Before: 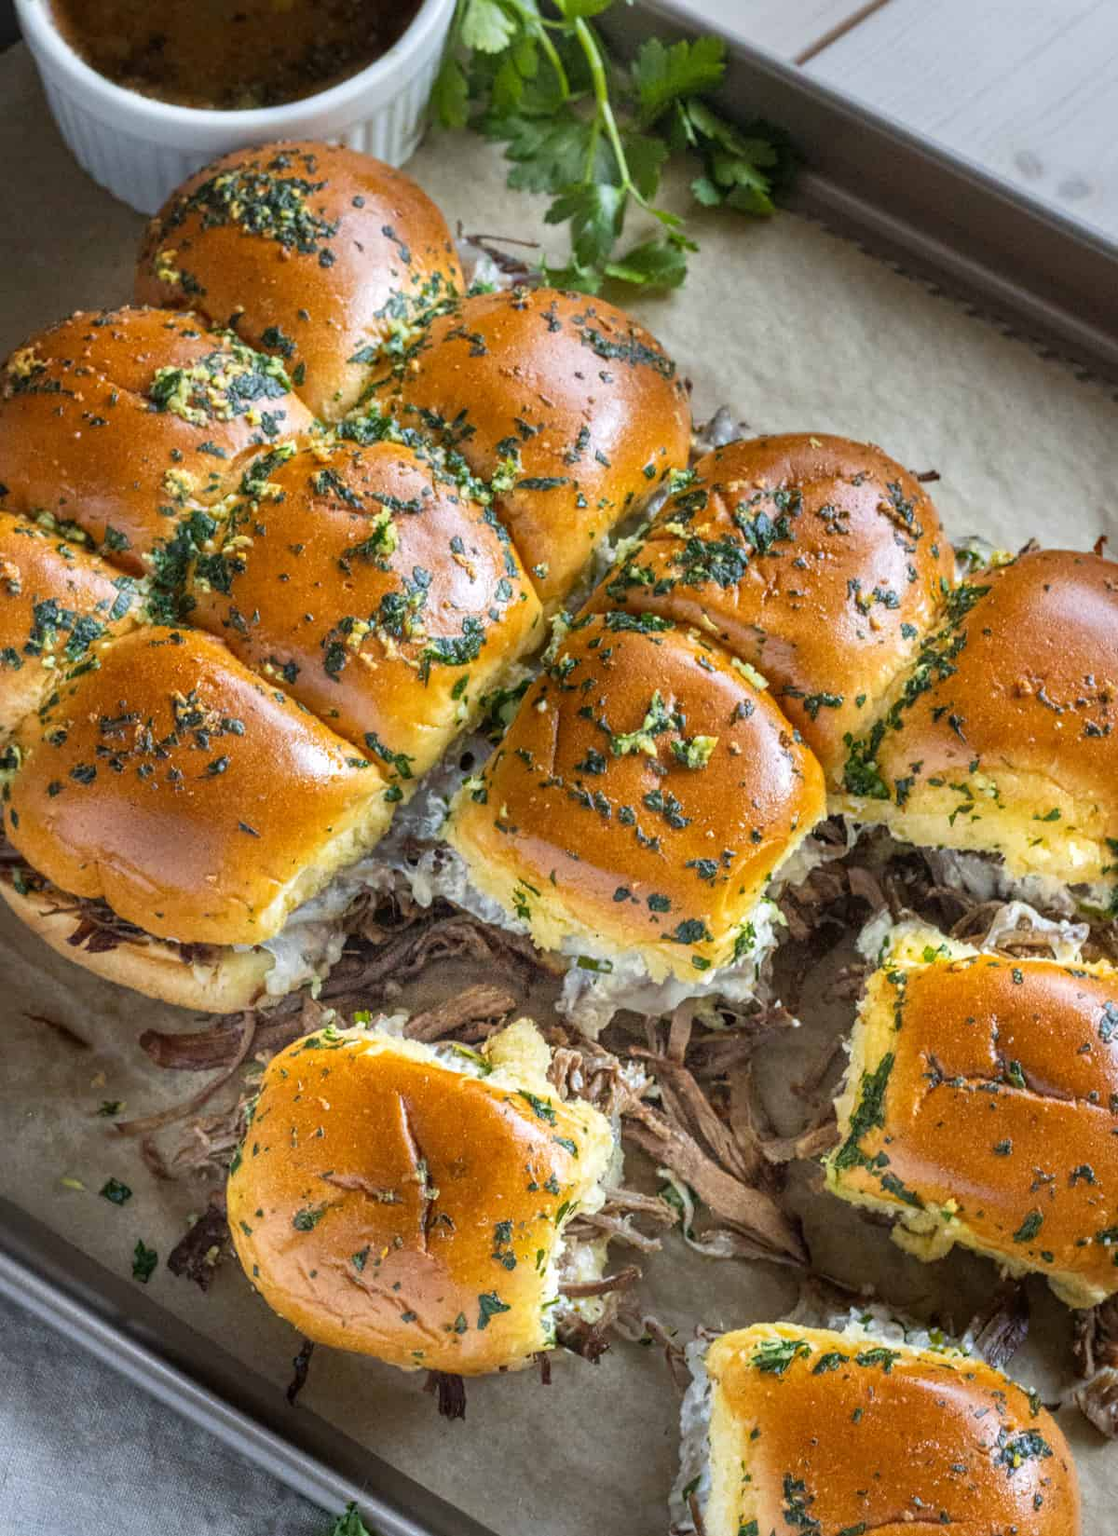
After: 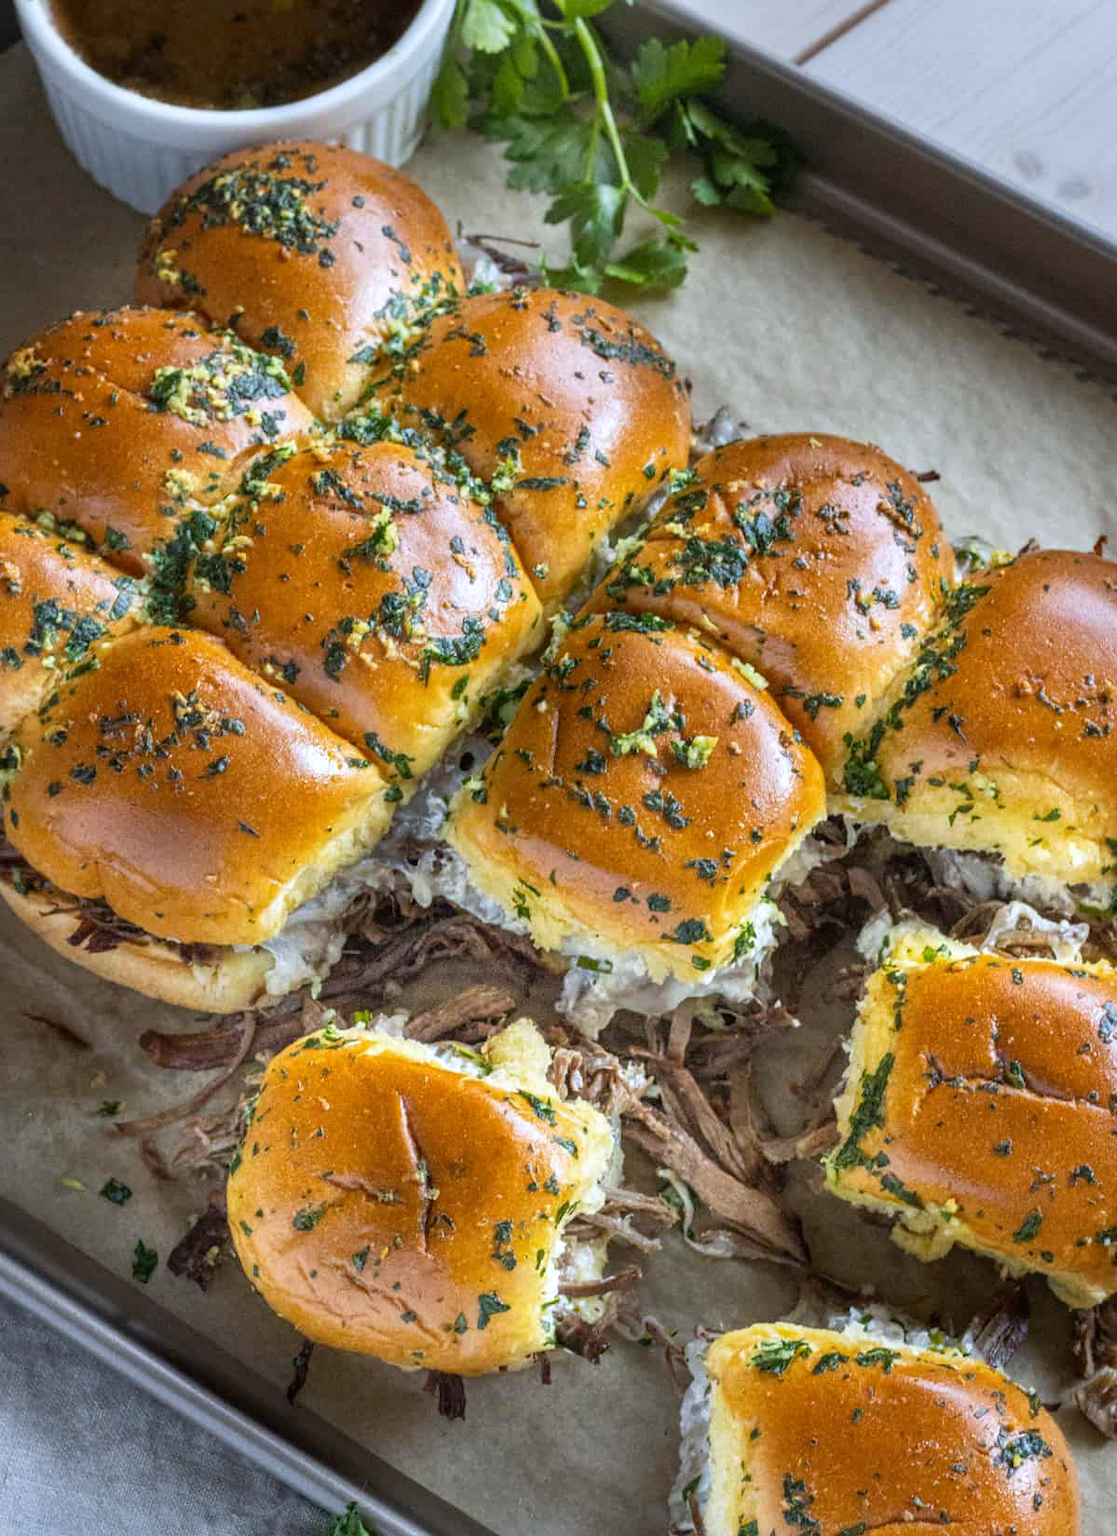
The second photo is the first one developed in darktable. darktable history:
tone equalizer: on, module defaults
white balance: red 0.974, blue 1.044
